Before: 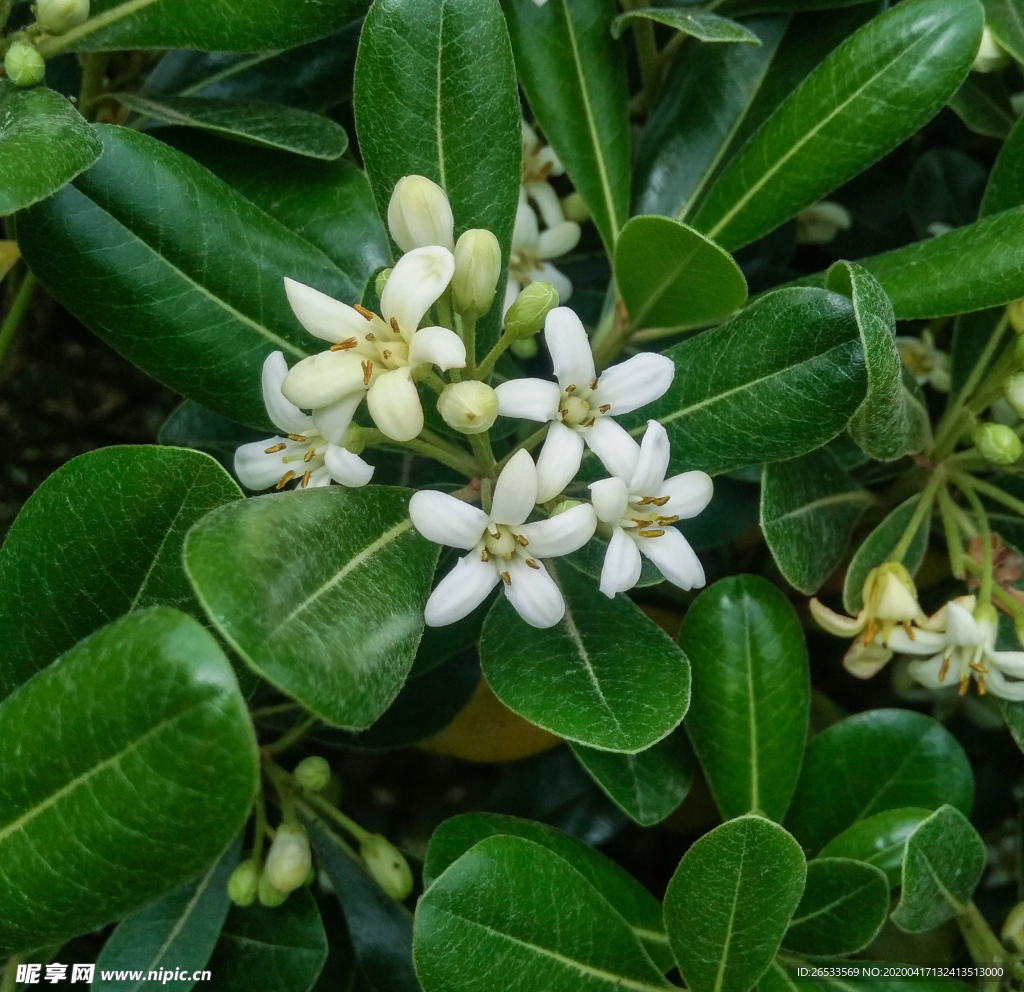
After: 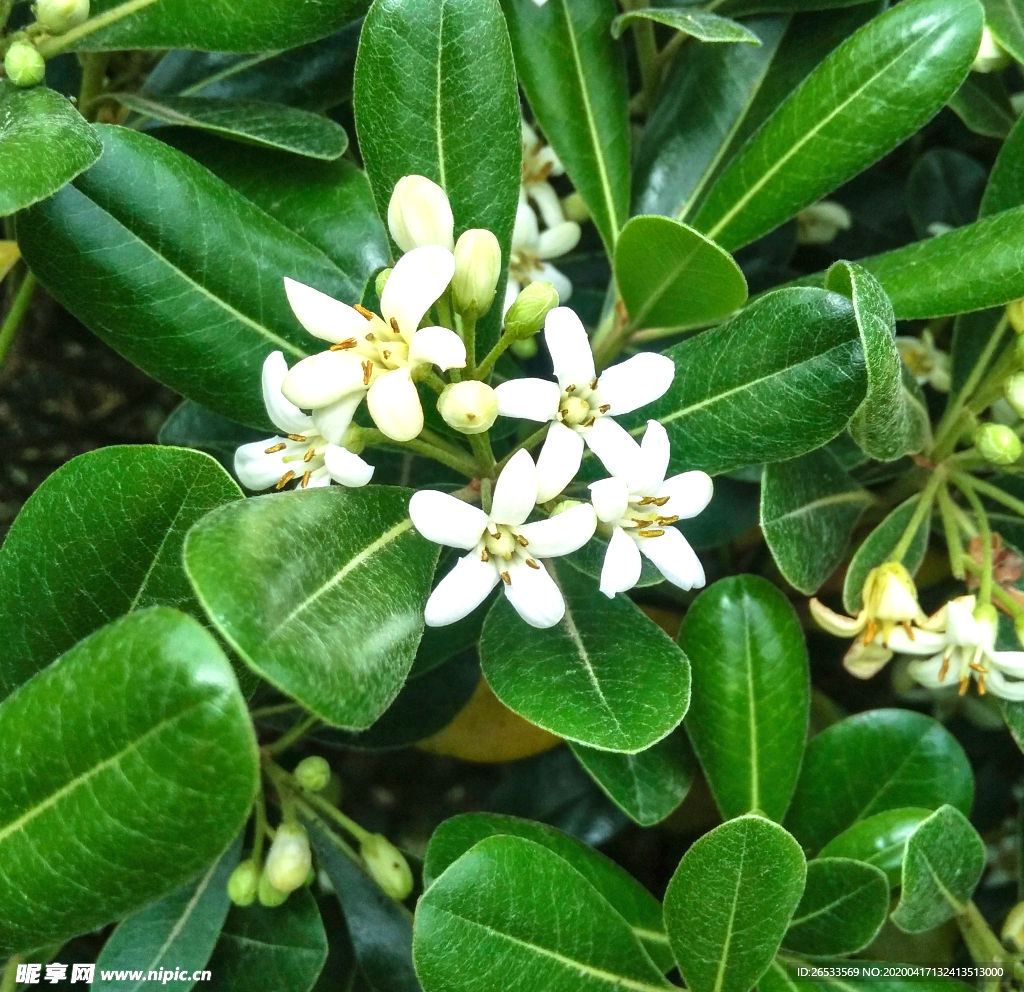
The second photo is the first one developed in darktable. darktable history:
exposure: black level correction 0, exposure 1.2 EV, compensate highlight preservation false
shadows and highlights: shadows 43.51, white point adjustment -1.34, soften with gaussian
